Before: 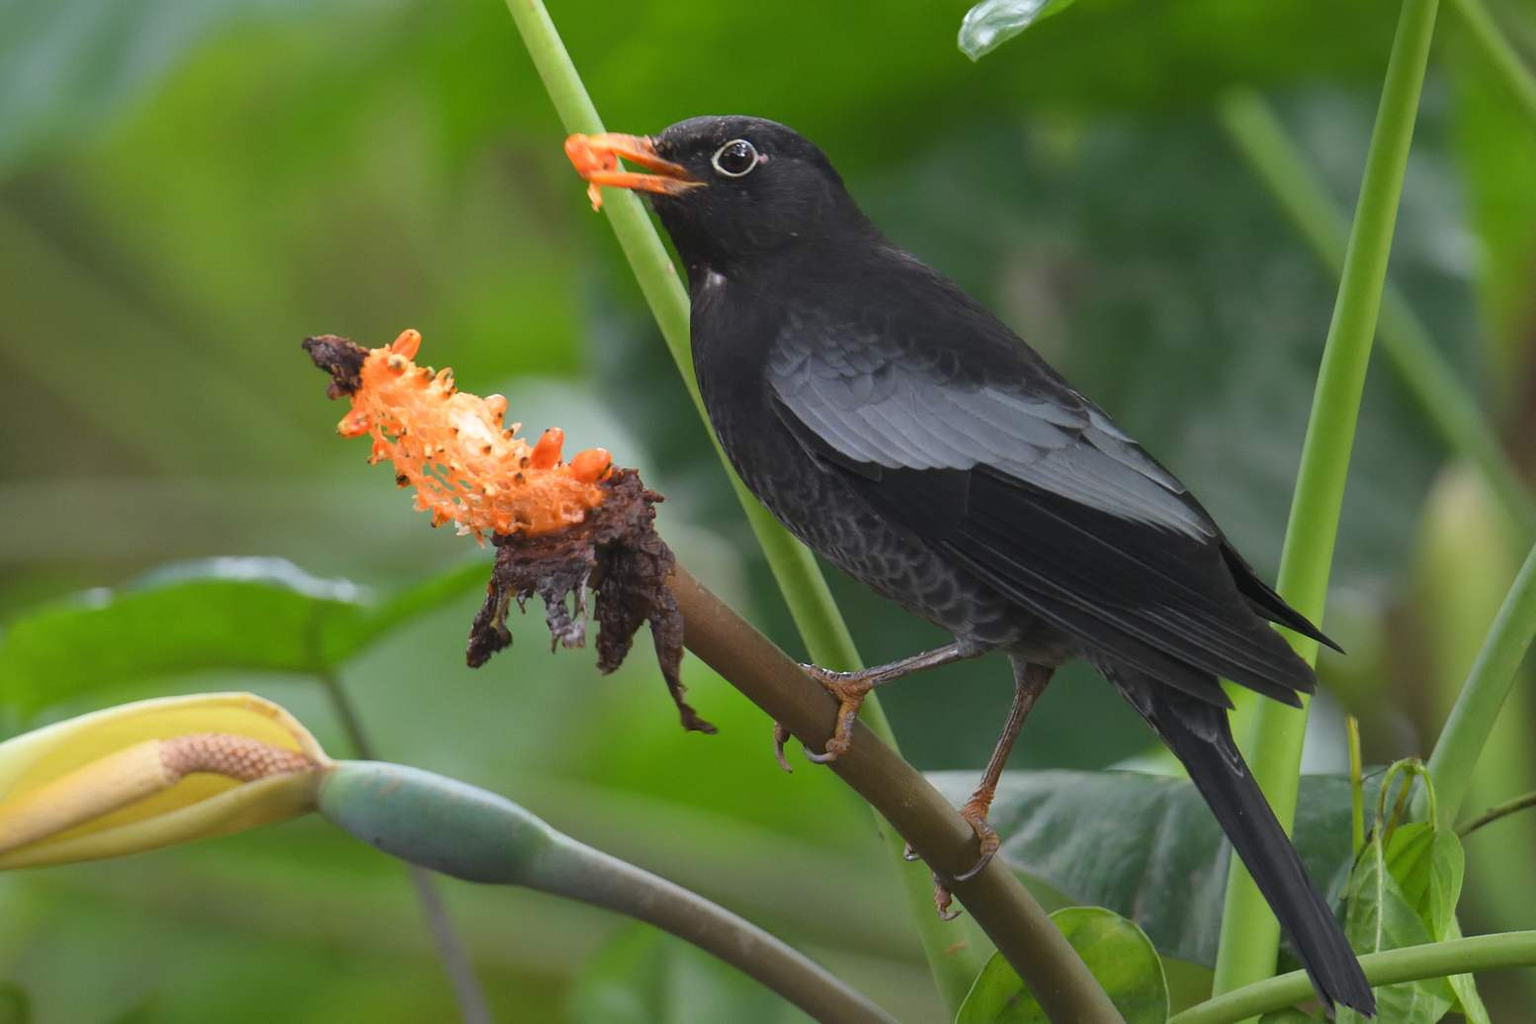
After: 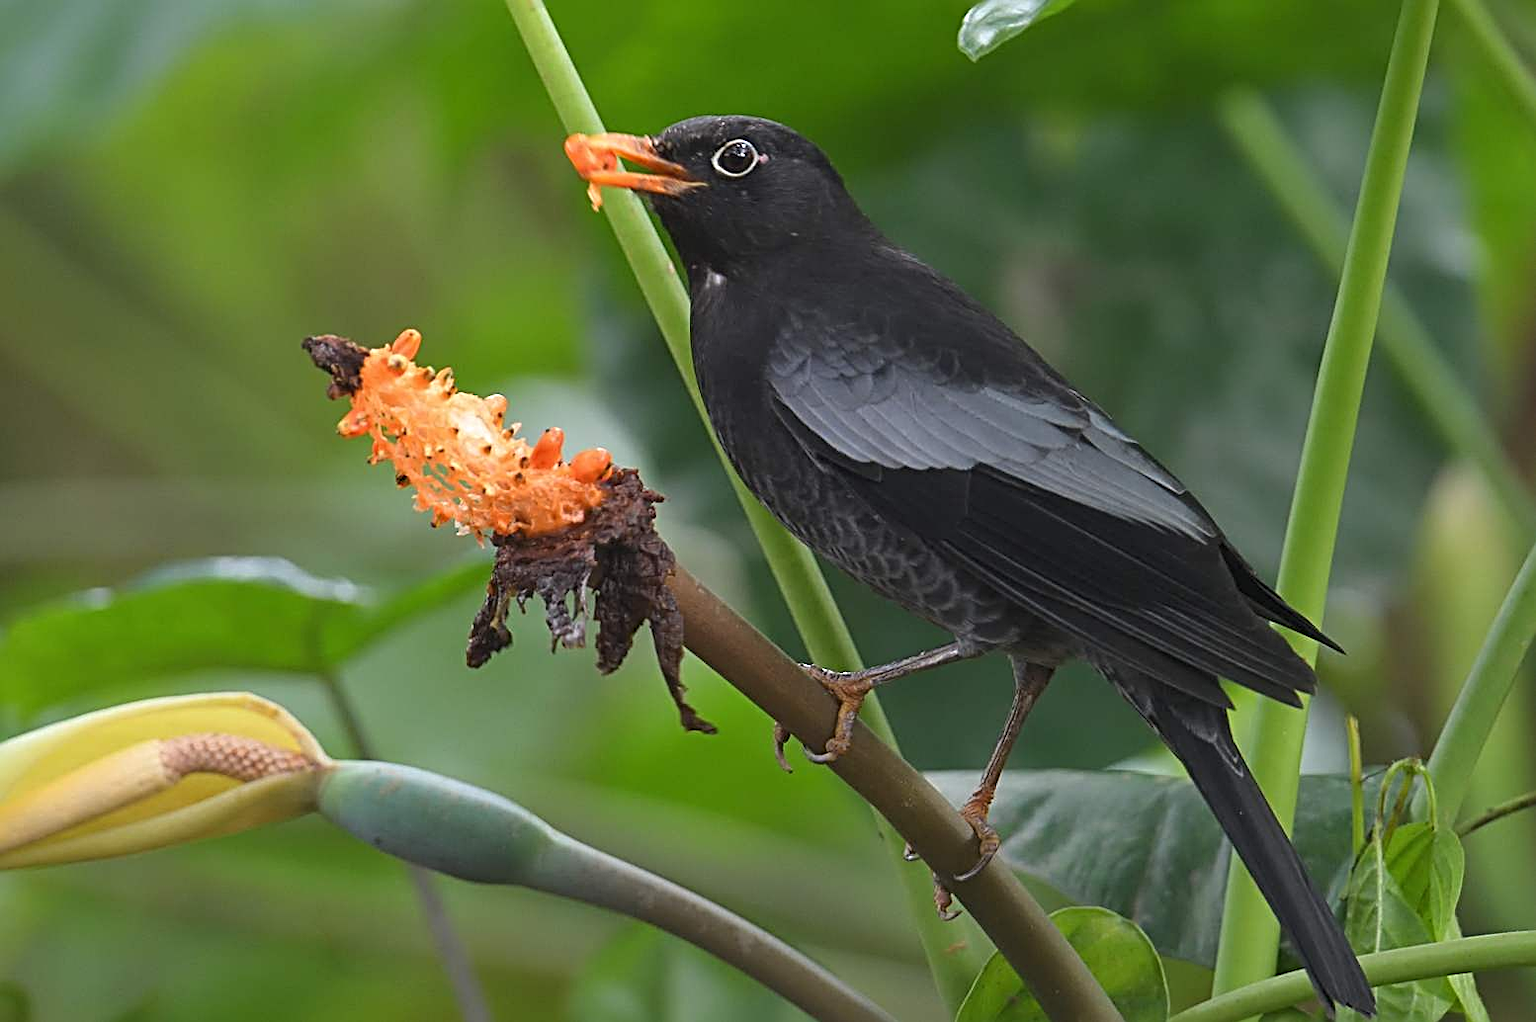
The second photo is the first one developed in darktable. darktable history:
crop: top 0.036%, bottom 0.151%
sharpen: radius 3.006, amount 0.756
